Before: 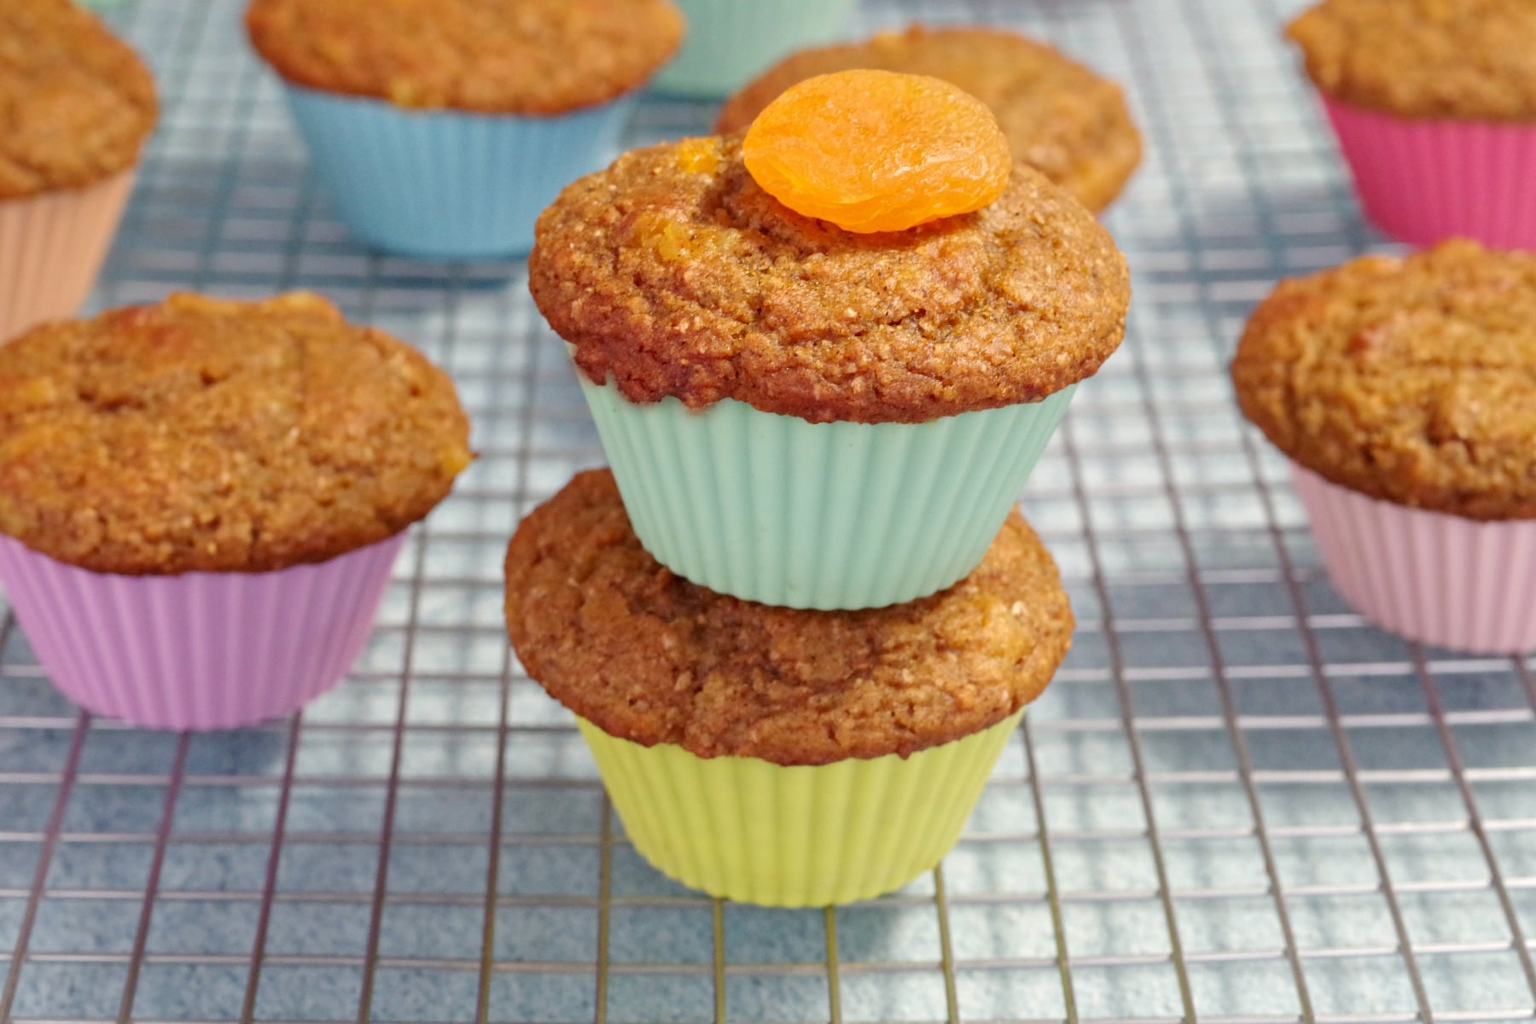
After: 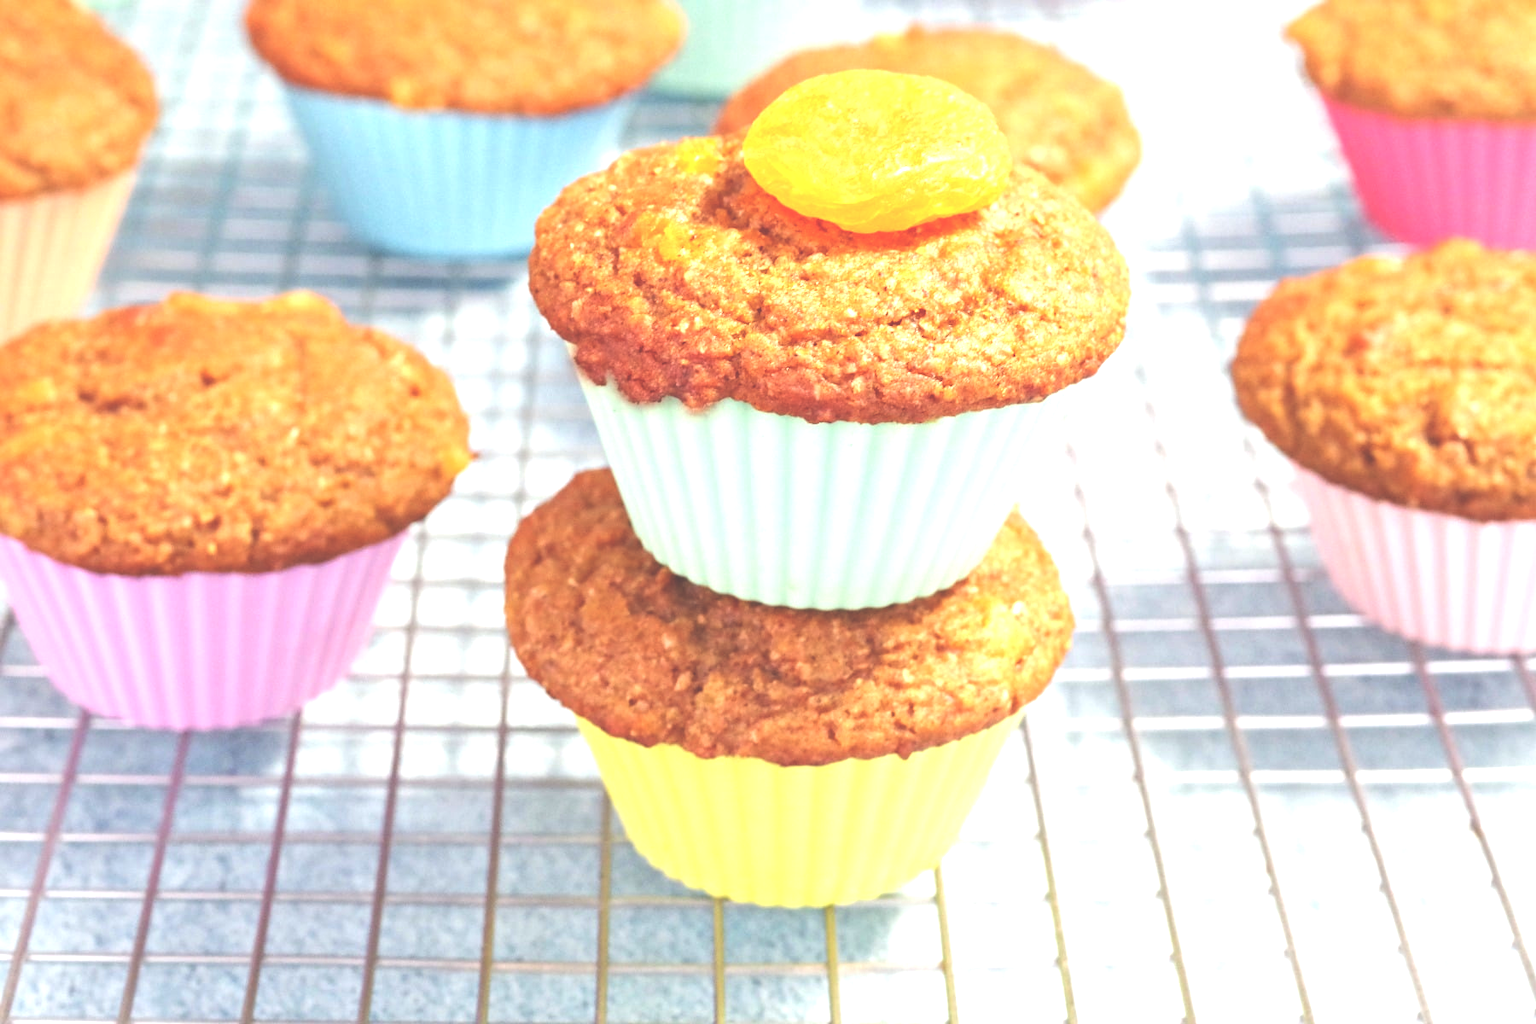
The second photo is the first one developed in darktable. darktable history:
exposure: black level correction -0.023, exposure 1.397 EV, compensate highlight preservation false
